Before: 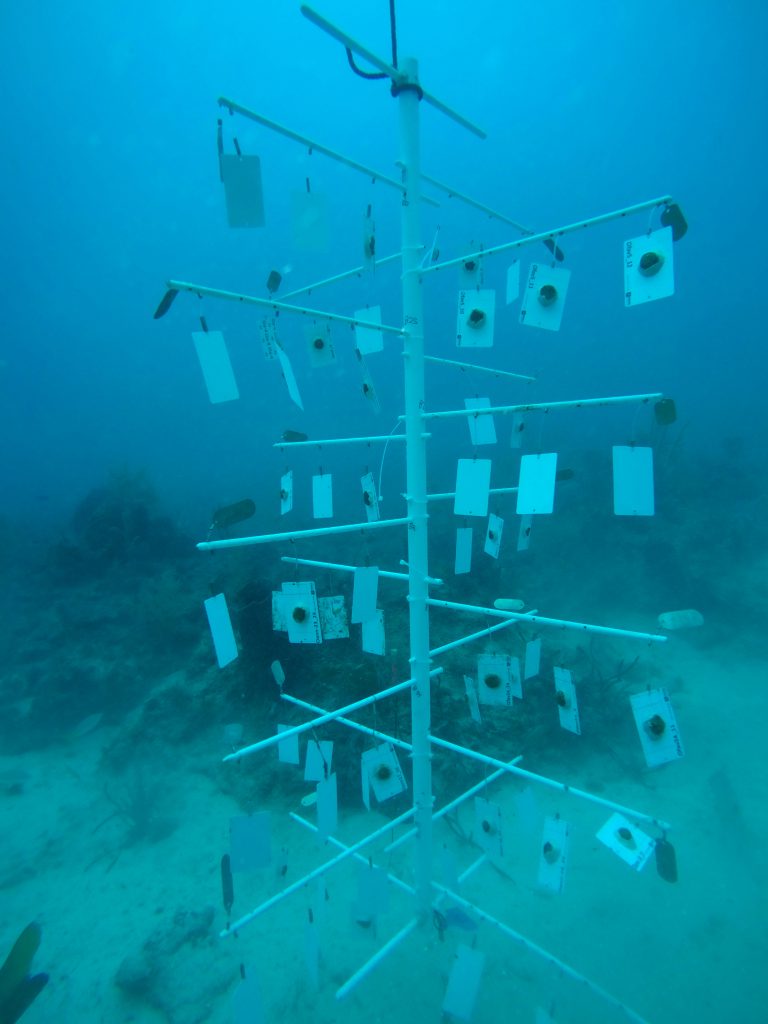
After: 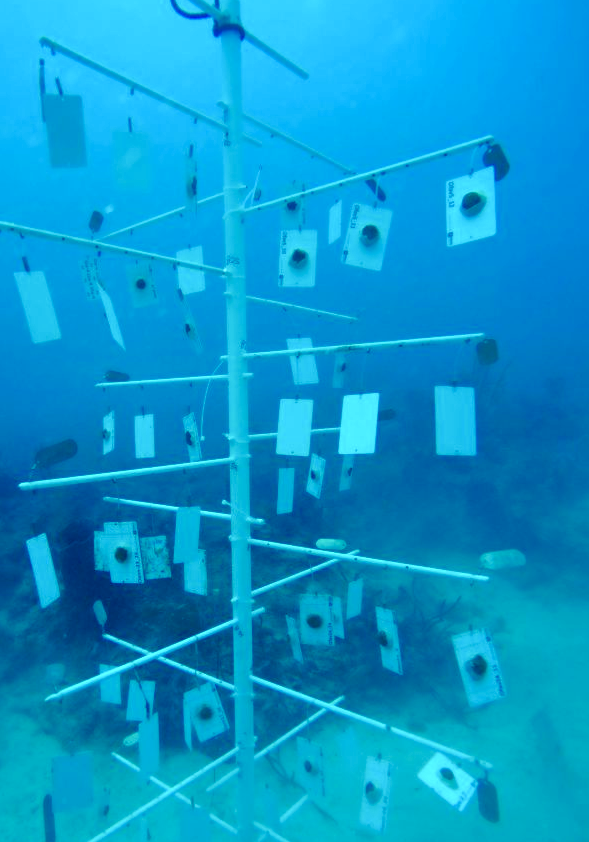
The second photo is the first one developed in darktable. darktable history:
crop: left 23.22%, top 5.862%, bottom 11.821%
color balance rgb: shadows lift › luminance -29.097%, shadows lift › chroma 14.868%, shadows lift › hue 270.75°, perceptual saturation grading › global saturation 20%, perceptual saturation grading › highlights -49.557%, perceptual saturation grading › shadows 25.06%, perceptual brilliance grading › global brilliance 12.651%, global vibrance 14.249%
